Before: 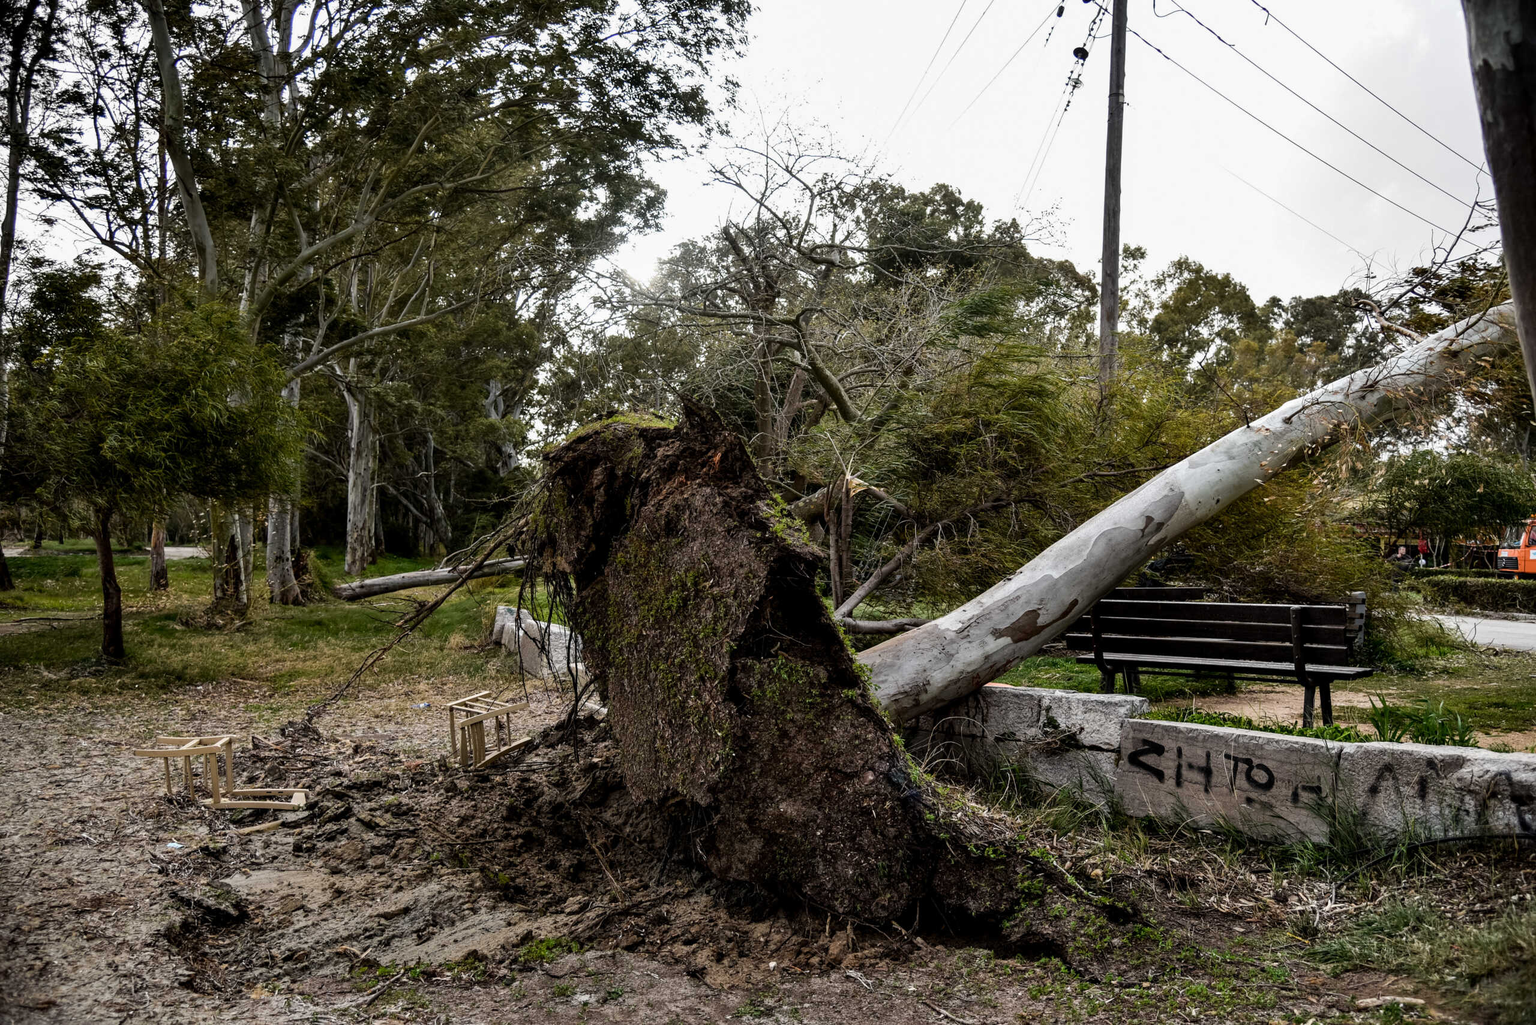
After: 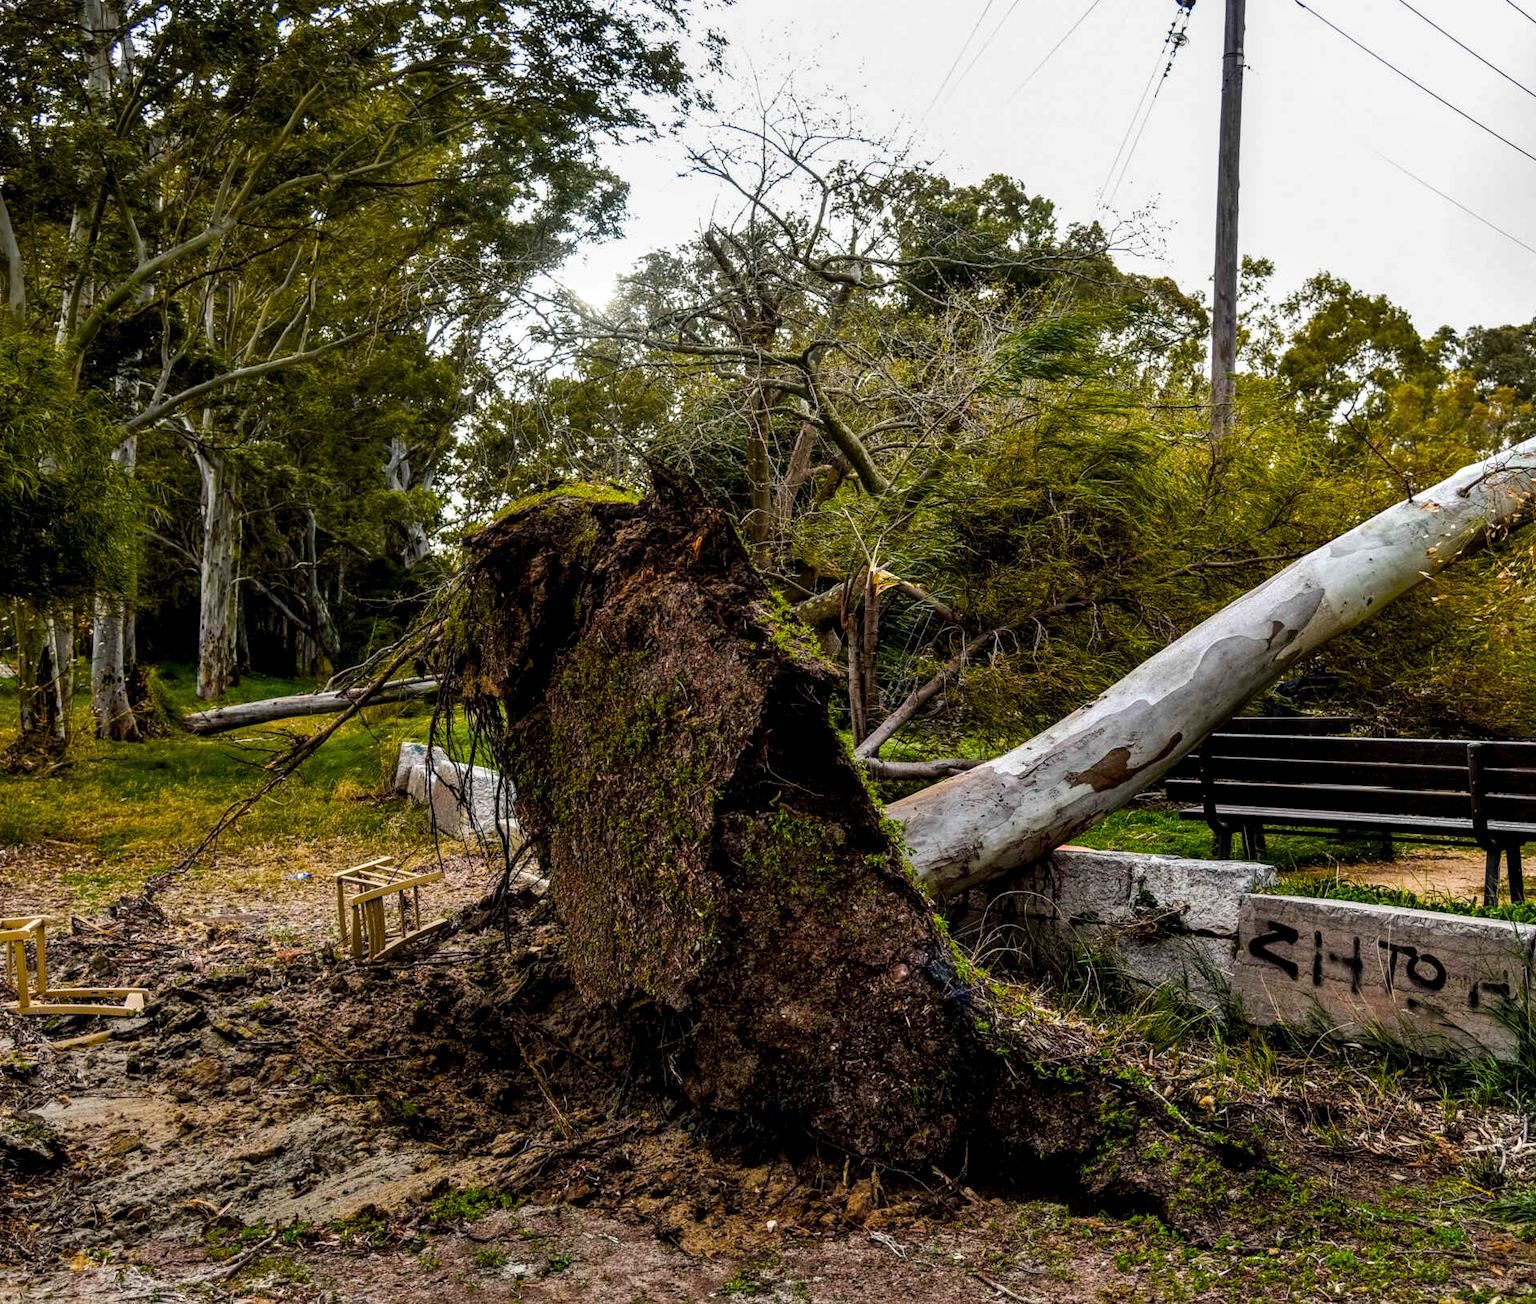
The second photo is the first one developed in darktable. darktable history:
color balance rgb: linear chroma grading › global chroma 9.746%, perceptual saturation grading › global saturation 28.634%, perceptual saturation grading › mid-tones 12.563%, perceptual saturation grading › shadows 9.295%, global vibrance 50.631%
local contrast: detail 130%
crop and rotate: left 12.965%, top 5.273%, right 12.592%
